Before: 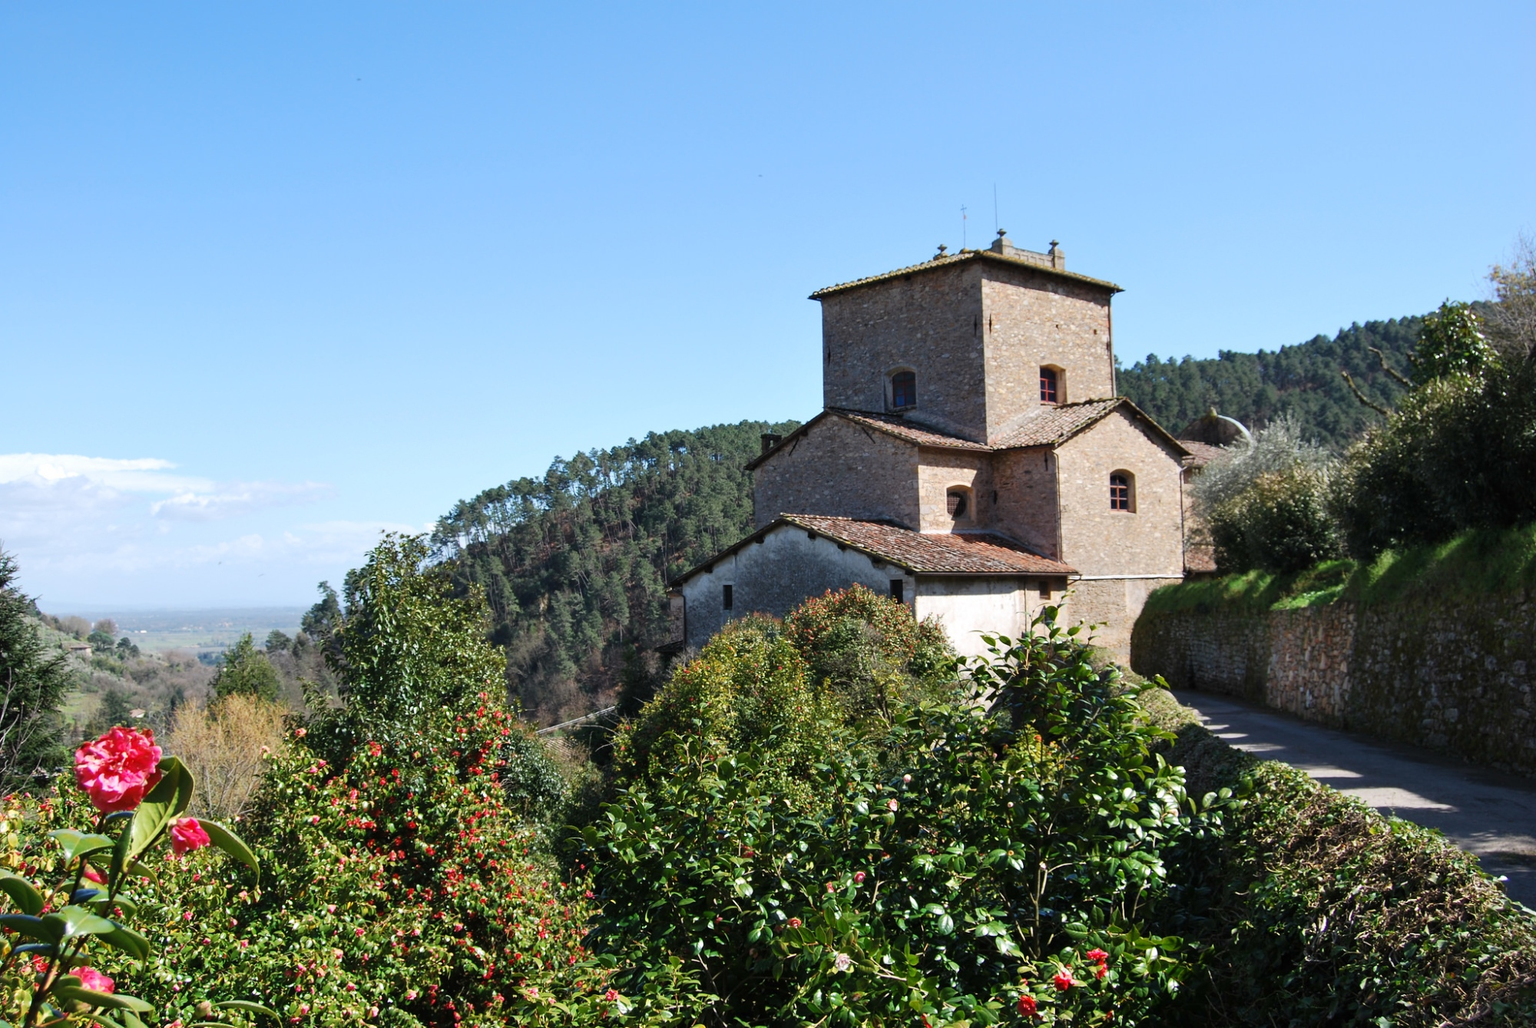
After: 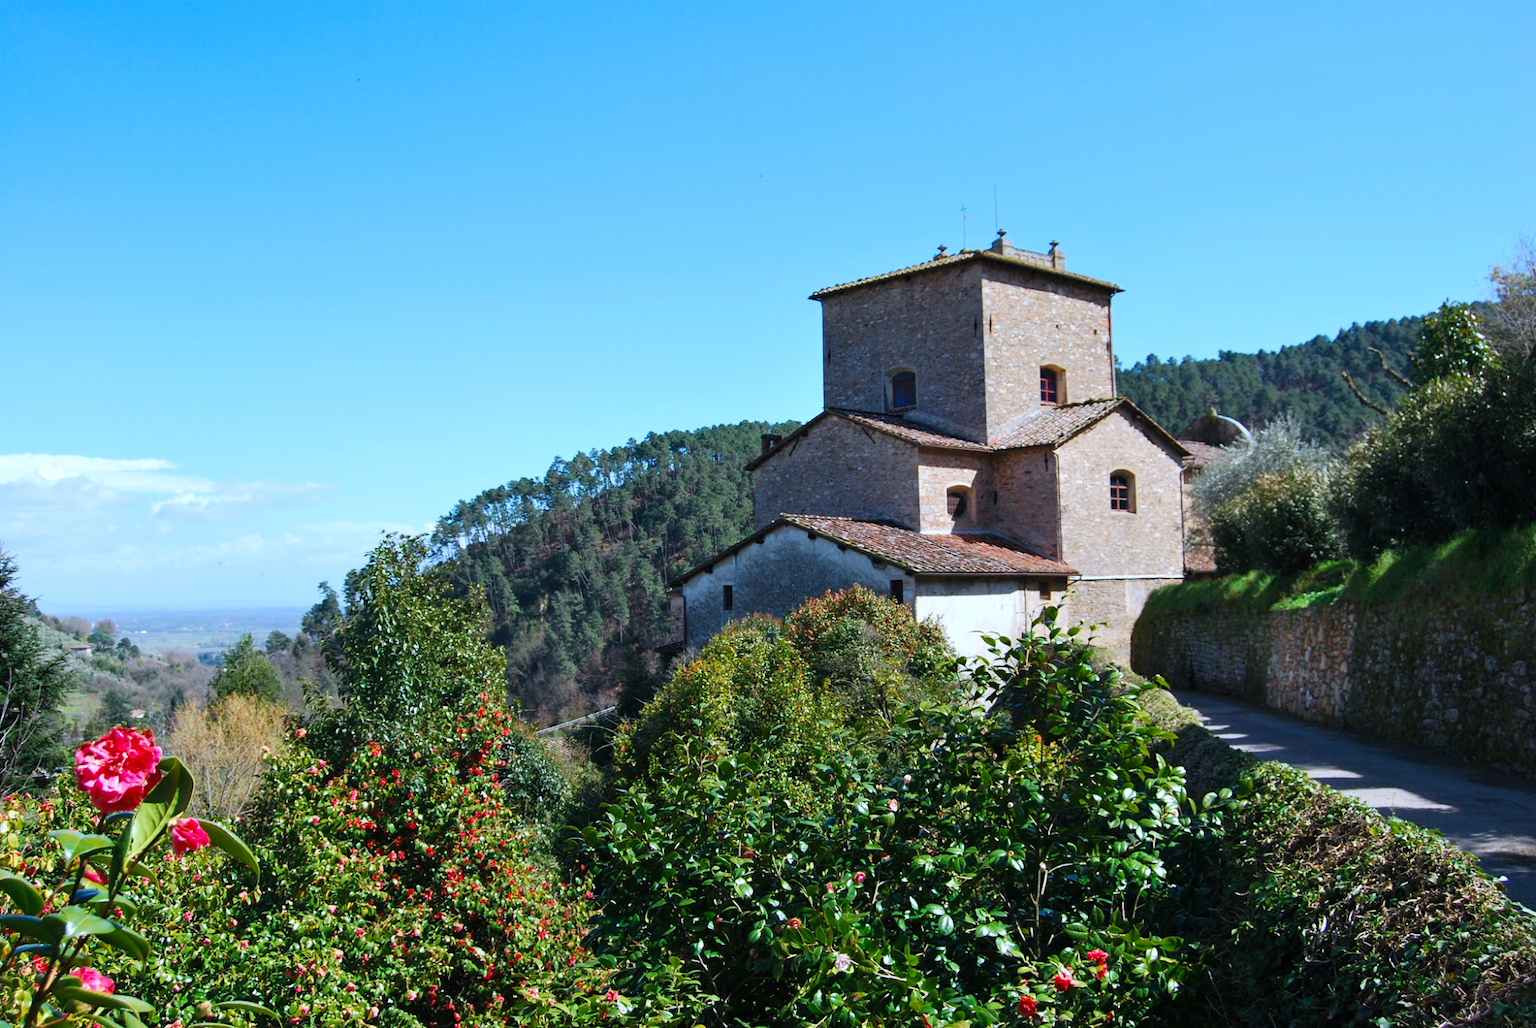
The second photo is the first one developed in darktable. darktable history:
color balance rgb: highlights gain › chroma 0.246%, highlights gain › hue 330.22°, perceptual saturation grading › global saturation 14.798%, global vibrance 20%
tone equalizer: on, module defaults
color calibration: illuminant custom, x 0.368, y 0.373, temperature 4345.17 K
